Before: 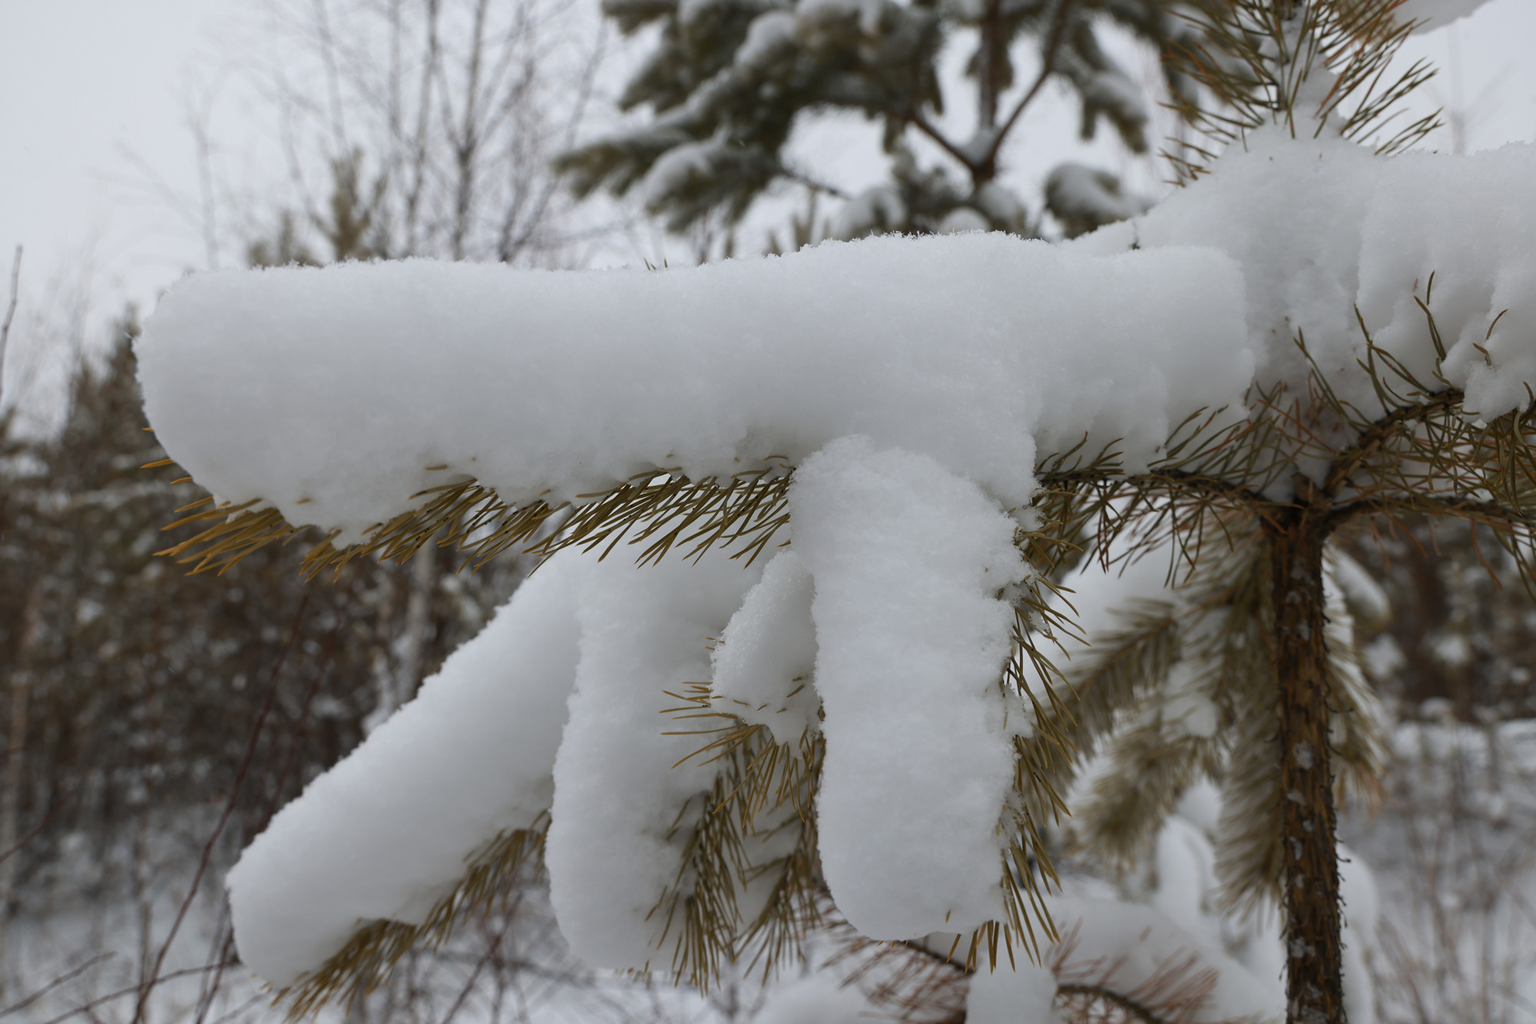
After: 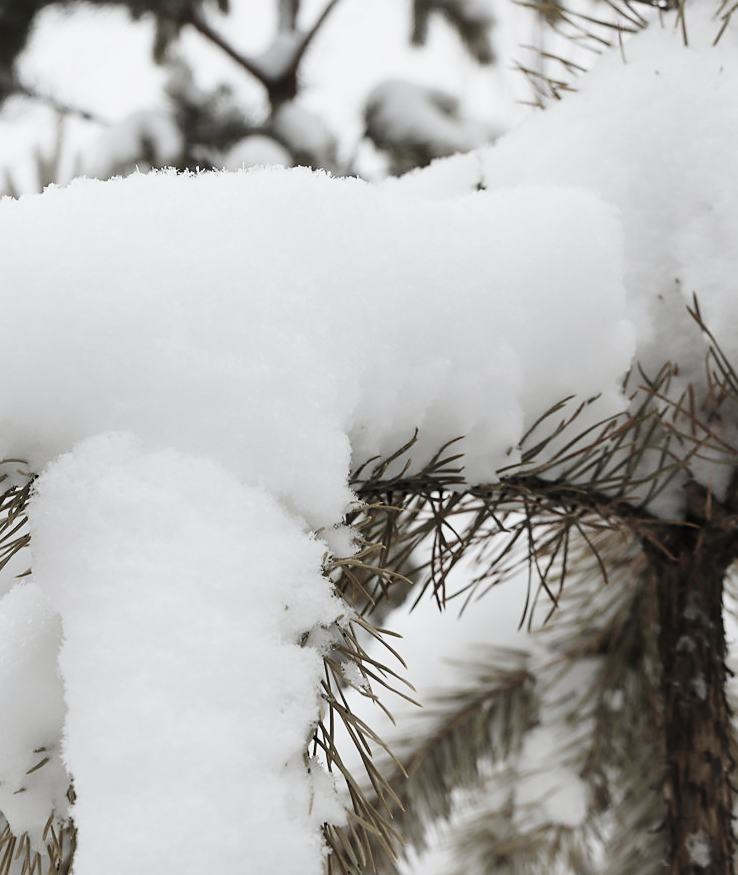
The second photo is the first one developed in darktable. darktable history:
sharpen: radius 1.559, amount 0.373, threshold 1.271
crop and rotate: left 49.936%, top 10.094%, right 13.136%, bottom 24.256%
color correction: saturation 0.3
color balance rgb: perceptual saturation grading › global saturation 25%, perceptual brilliance grading › mid-tones 10%, perceptual brilliance grading › shadows 15%, global vibrance 20%
base curve: curves: ch0 [(0, 0) (0.028, 0.03) (0.121, 0.232) (0.46, 0.748) (0.859, 0.968) (1, 1)], preserve colors none
